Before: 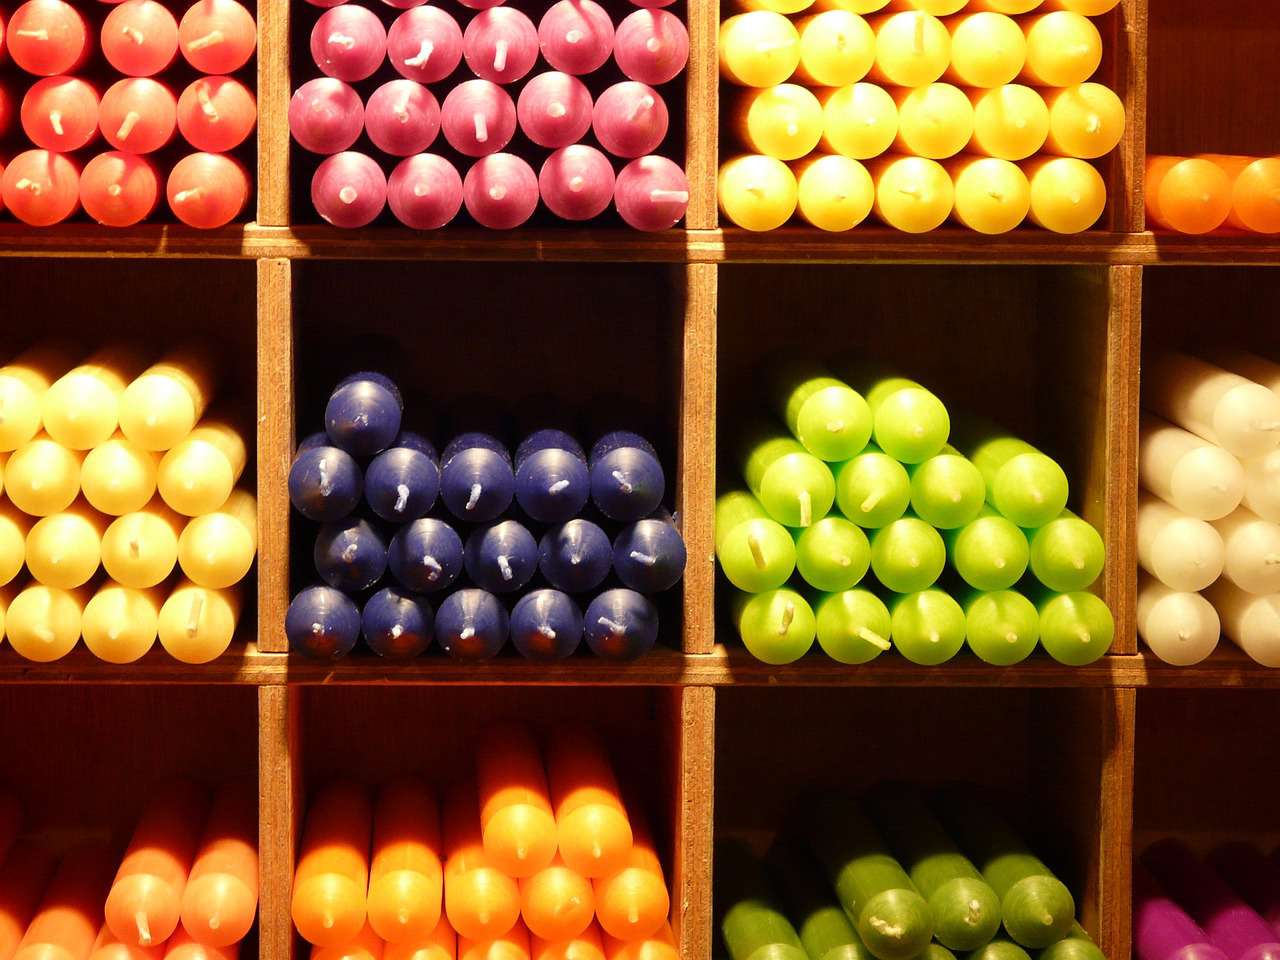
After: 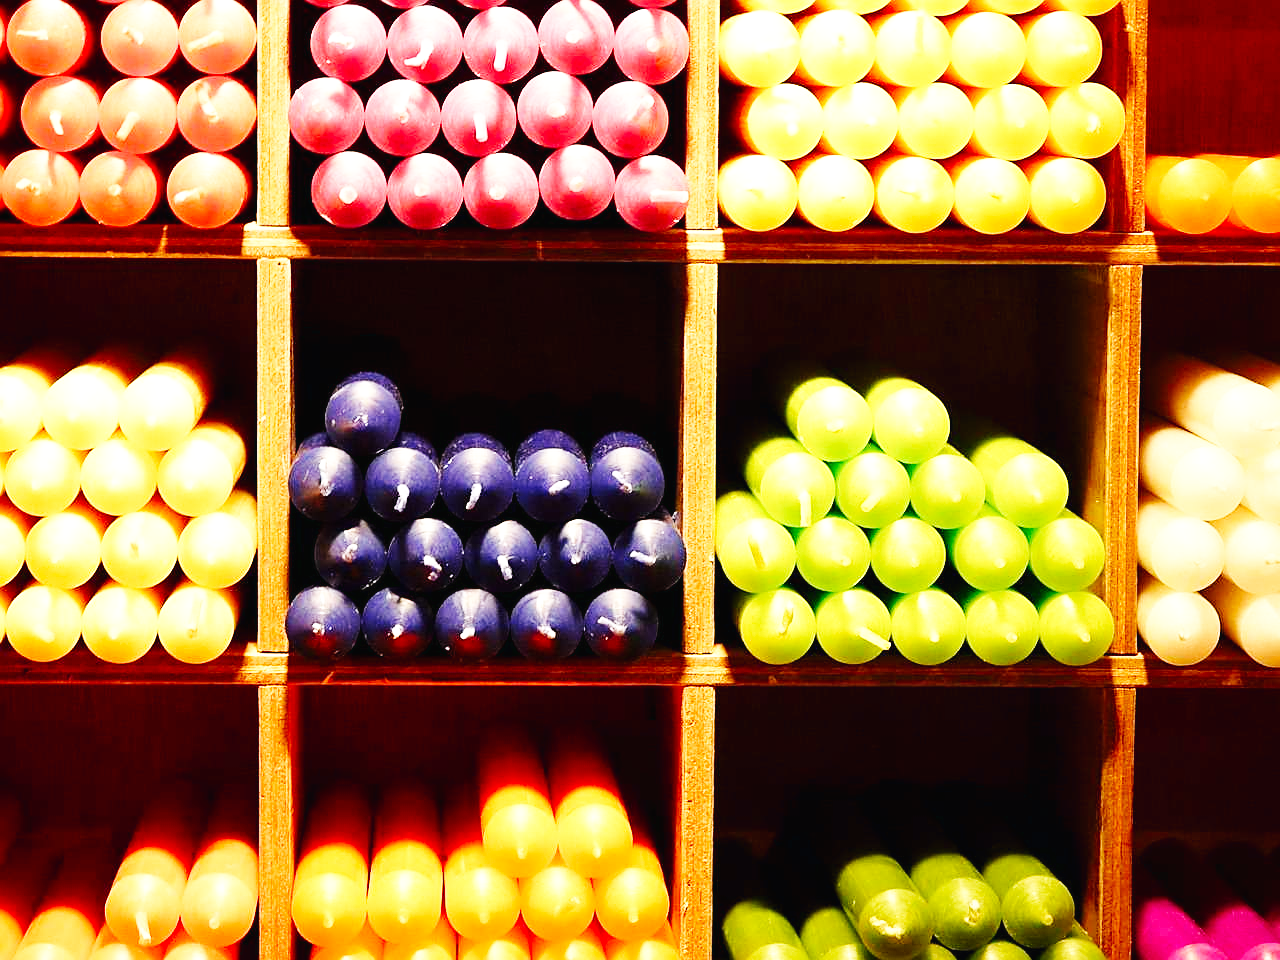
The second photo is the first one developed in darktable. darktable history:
sharpen: on, module defaults
base curve: curves: ch0 [(0, 0.003) (0.001, 0.002) (0.006, 0.004) (0.02, 0.022) (0.048, 0.086) (0.094, 0.234) (0.162, 0.431) (0.258, 0.629) (0.385, 0.8) (0.548, 0.918) (0.751, 0.988) (1, 1)], preserve colors none
